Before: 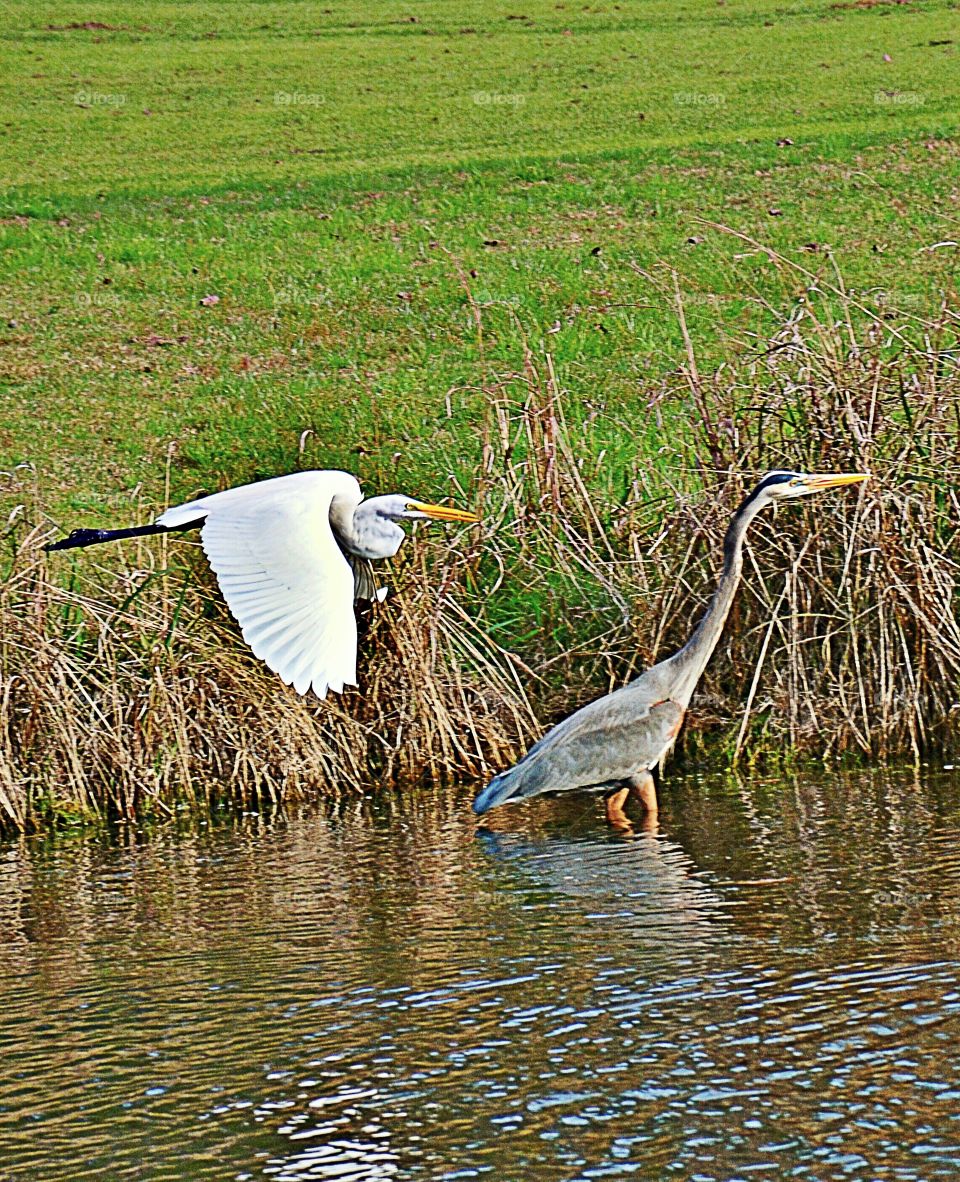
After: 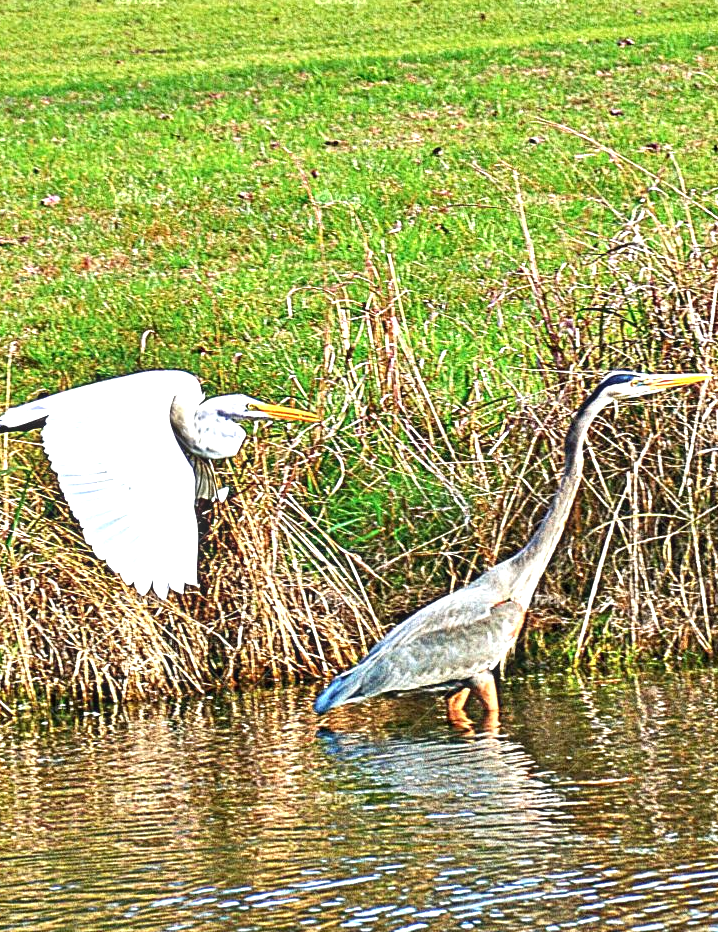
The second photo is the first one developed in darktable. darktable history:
crop: left 16.649%, top 8.488%, right 8.521%, bottom 12.638%
exposure: black level correction 0, exposure 1 EV, compensate highlight preservation false
local contrast: on, module defaults
